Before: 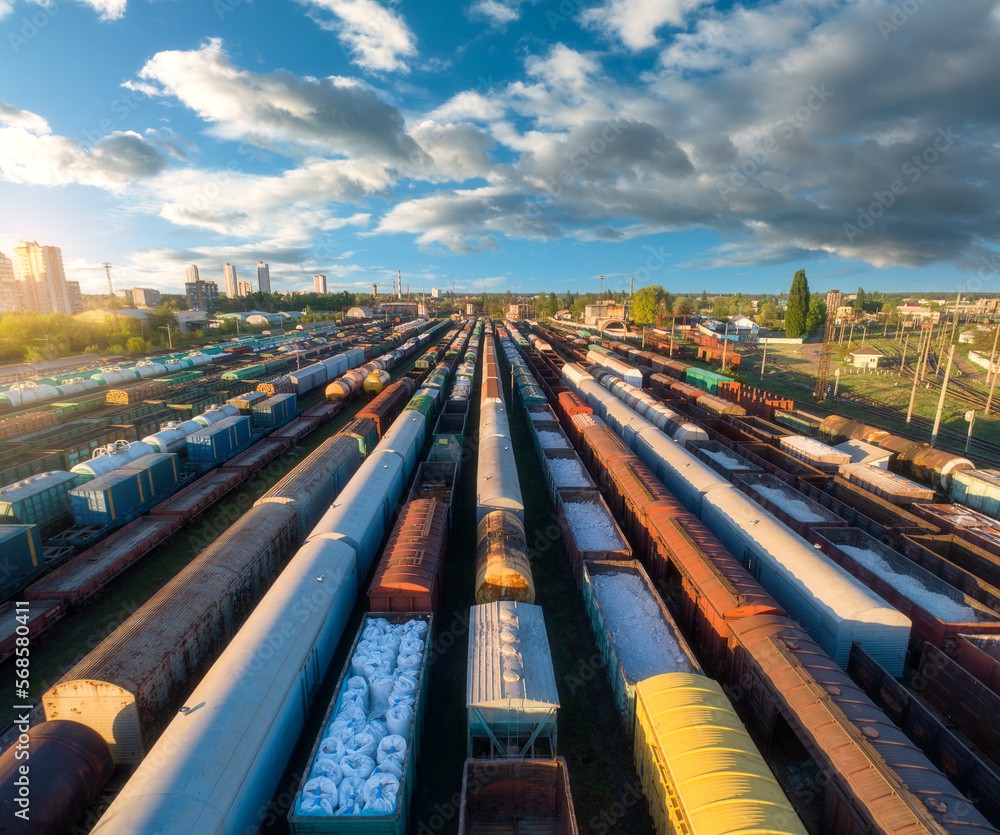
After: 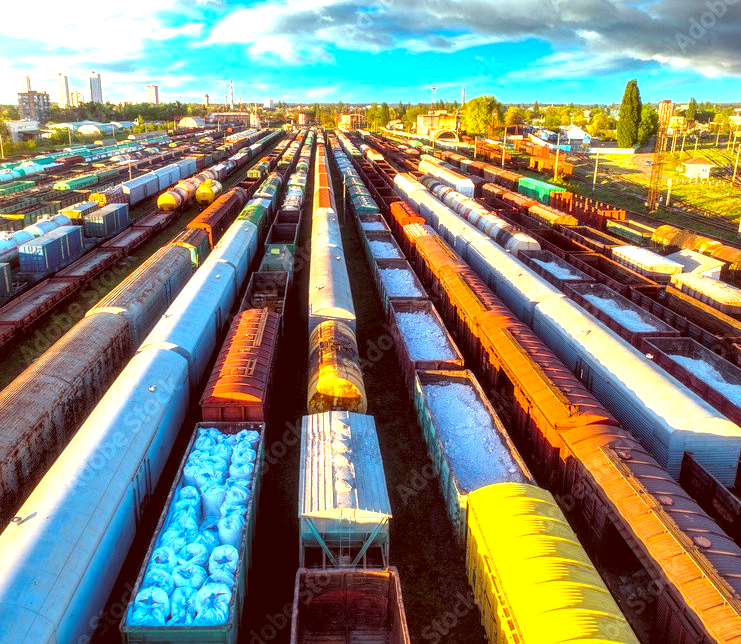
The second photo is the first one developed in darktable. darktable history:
color balance rgb: power › chroma 0.677%, power › hue 60°, linear chroma grading › global chroma 9.127%, perceptual saturation grading › global saturation 25.15%, global vibrance 9.295%
exposure: exposure 0.994 EV, compensate exposure bias true, compensate highlight preservation false
crop: left 16.841%, top 22.874%, right 9.027%
local contrast: on, module defaults
levels: black 0.1%, levels [0.062, 0.494, 0.925]
color correction: highlights a* -7.11, highlights b* -0.172, shadows a* 20.5, shadows b* 12.11
